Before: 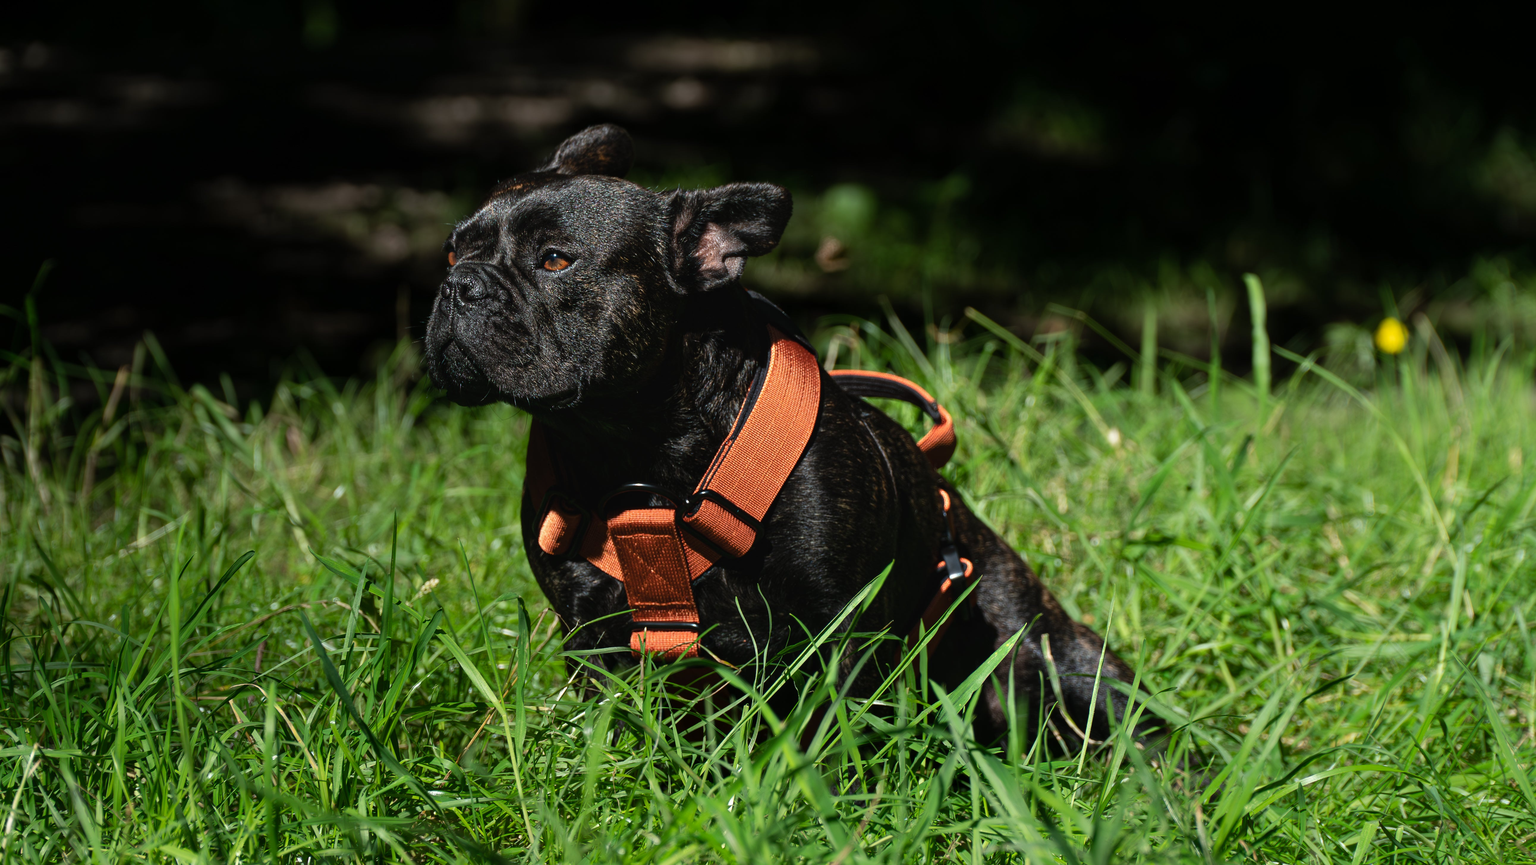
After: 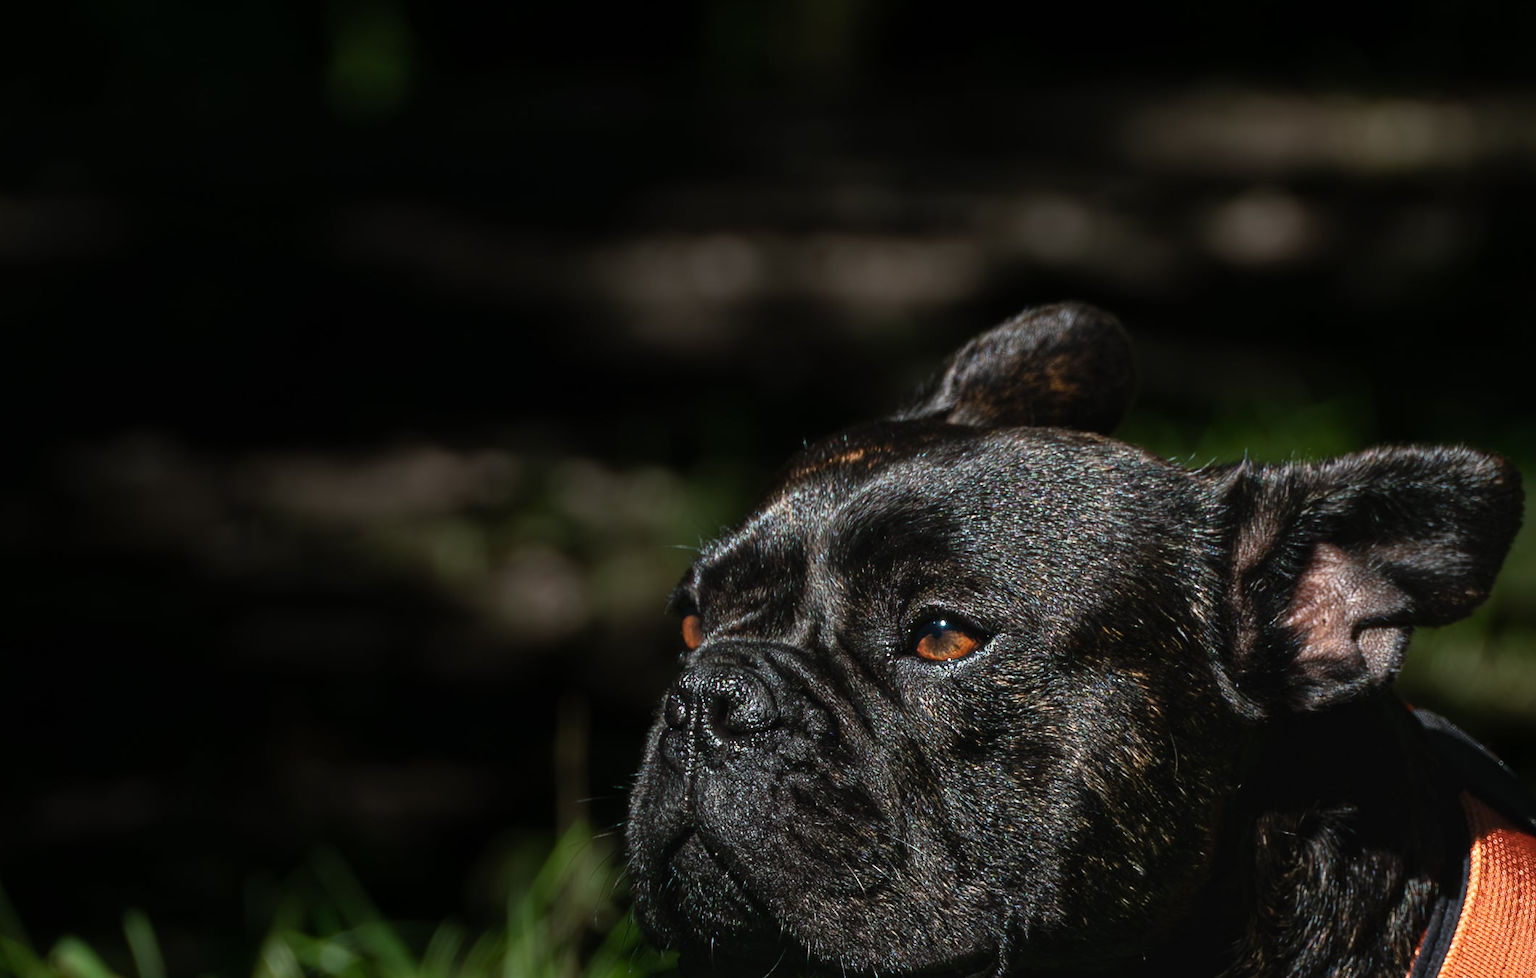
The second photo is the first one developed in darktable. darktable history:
crop and rotate: left 11.039%, top 0.068%, right 48.019%, bottom 53.652%
